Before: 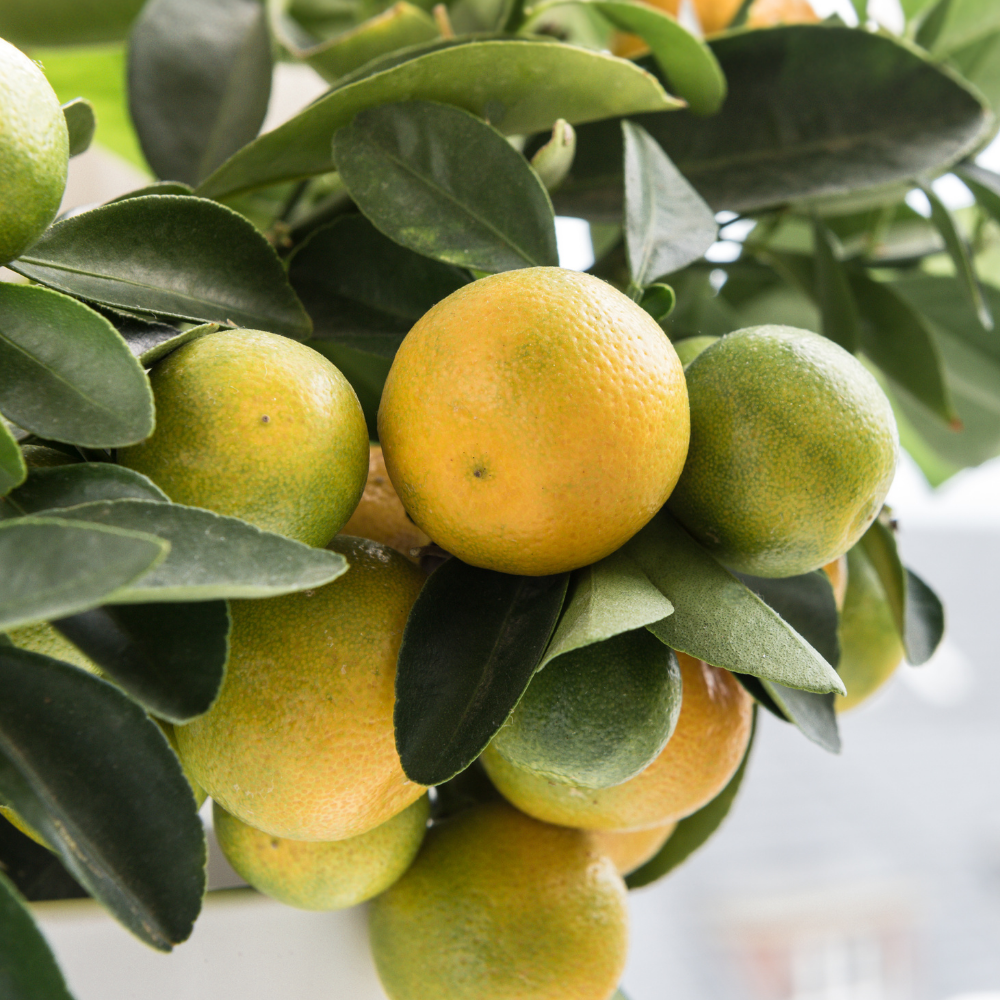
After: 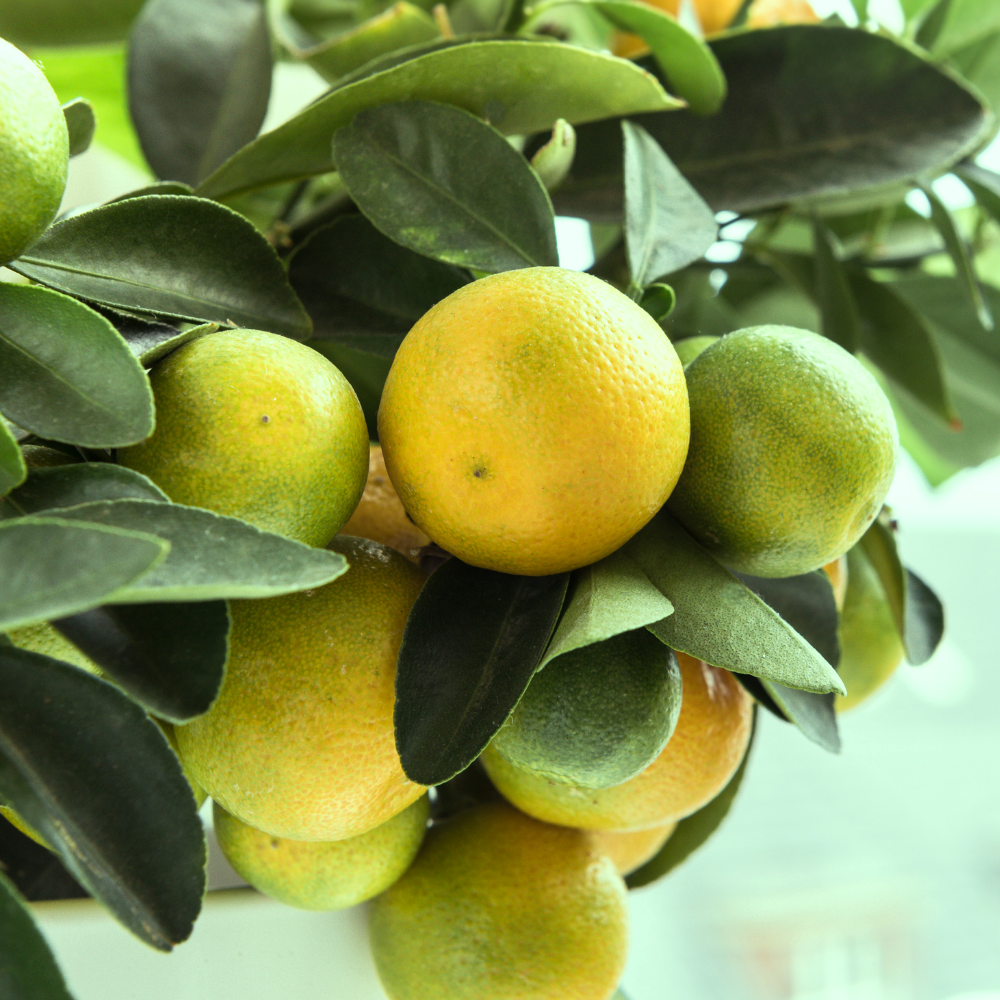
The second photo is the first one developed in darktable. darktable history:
color balance rgb: highlights gain › luminance 15.171%, highlights gain › chroma 7.009%, highlights gain › hue 127.86°, perceptual saturation grading › global saturation -0.068%, global vibrance 9.846%
